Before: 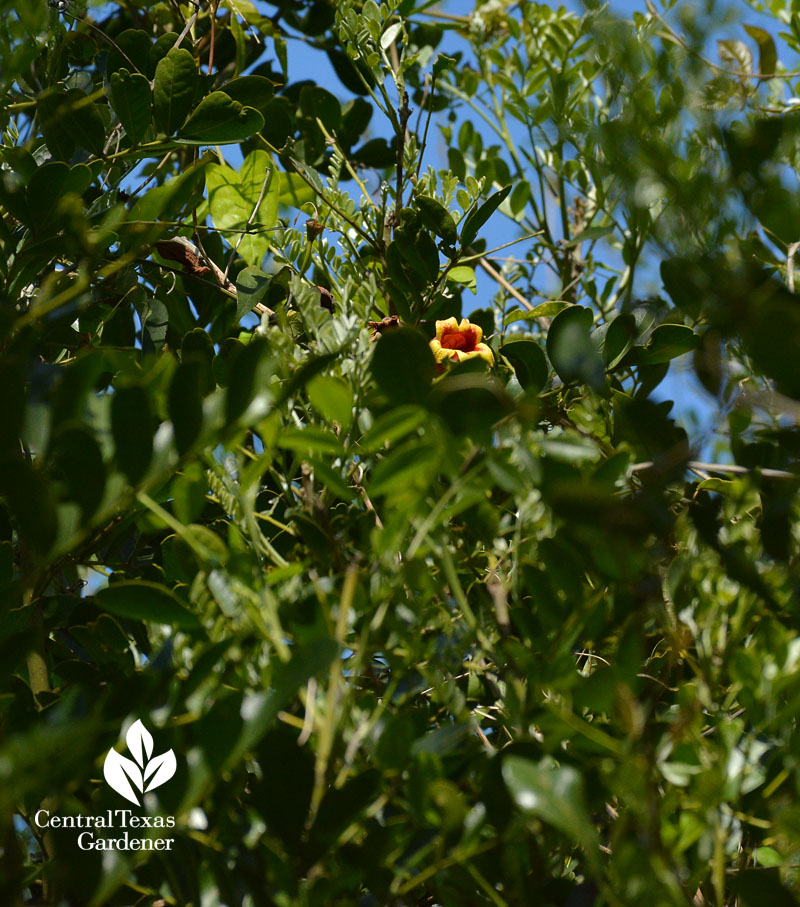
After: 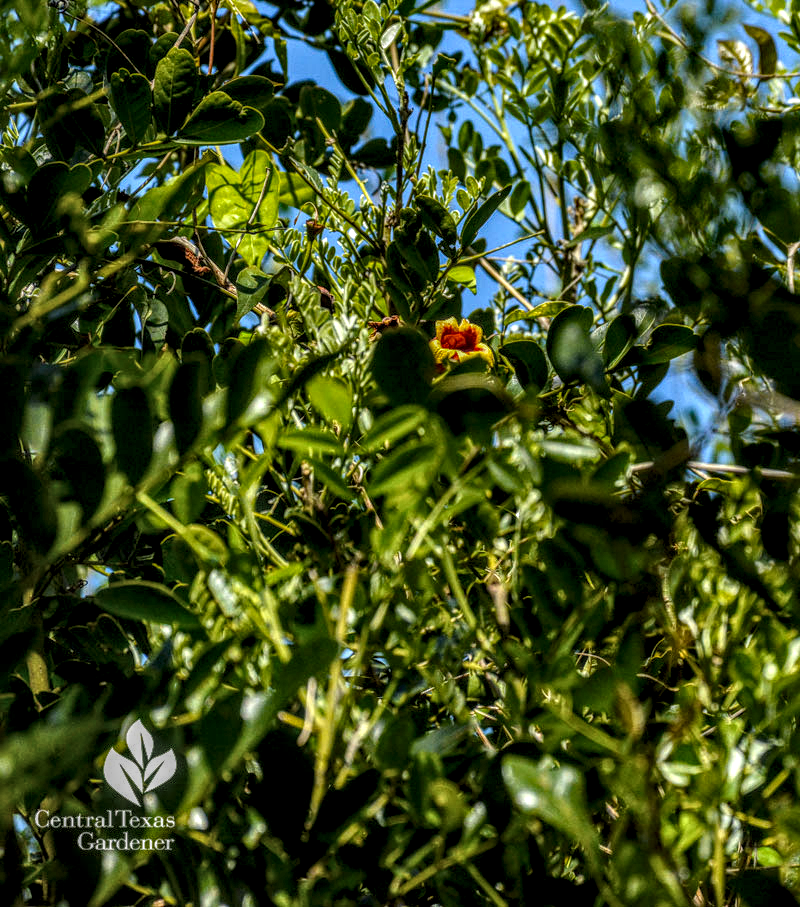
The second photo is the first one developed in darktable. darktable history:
local contrast: highlights 0%, shadows 0%, detail 300%, midtone range 0.3
color balance rgb: perceptual saturation grading › global saturation 30%
